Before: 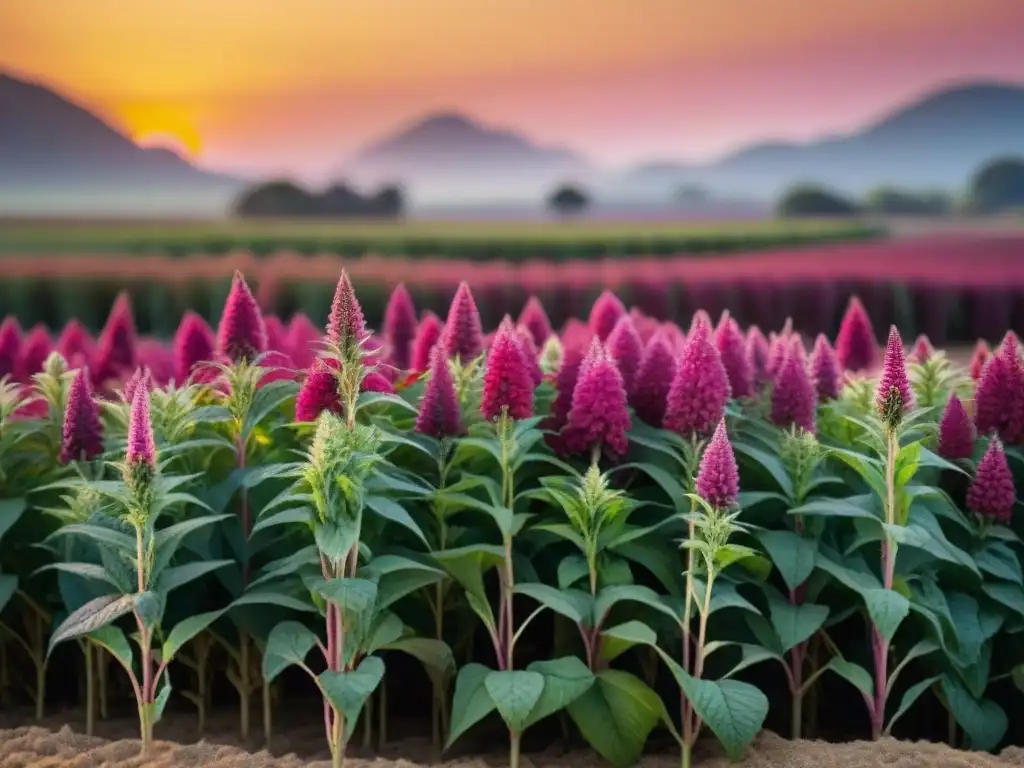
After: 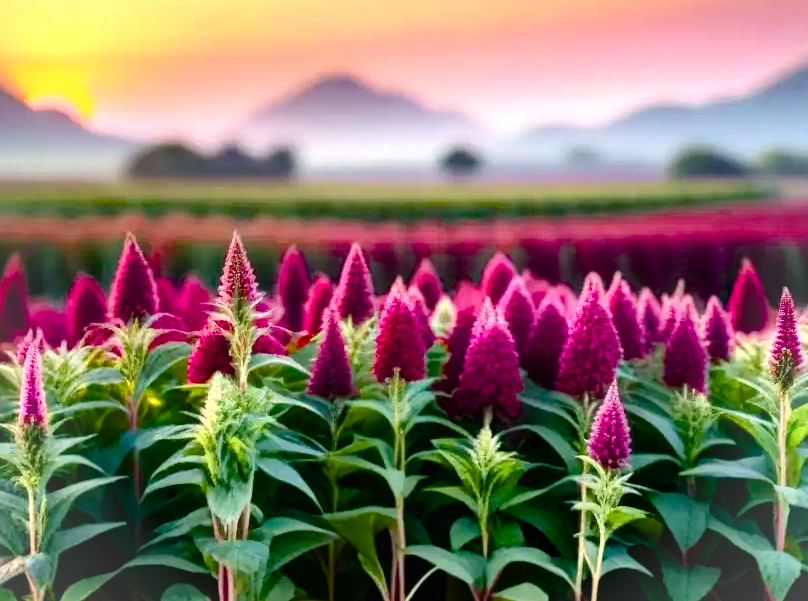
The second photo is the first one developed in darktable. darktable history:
vignetting: brightness 0.068, saturation 0.001
crop and rotate: left 10.642%, top 4.984%, right 10.387%, bottom 16.703%
tone equalizer: -8 EV -0.737 EV, -7 EV -0.67 EV, -6 EV -0.61 EV, -5 EV -0.406 EV, -3 EV 0.402 EV, -2 EV 0.6 EV, -1 EV 0.695 EV, +0 EV 0.756 EV
color balance rgb: linear chroma grading › global chroma 0.612%, perceptual saturation grading › global saturation 20%, perceptual saturation grading › highlights -25.096%, perceptual saturation grading › shadows 49.55%, global vibrance 16.002%, saturation formula JzAzBz (2021)
